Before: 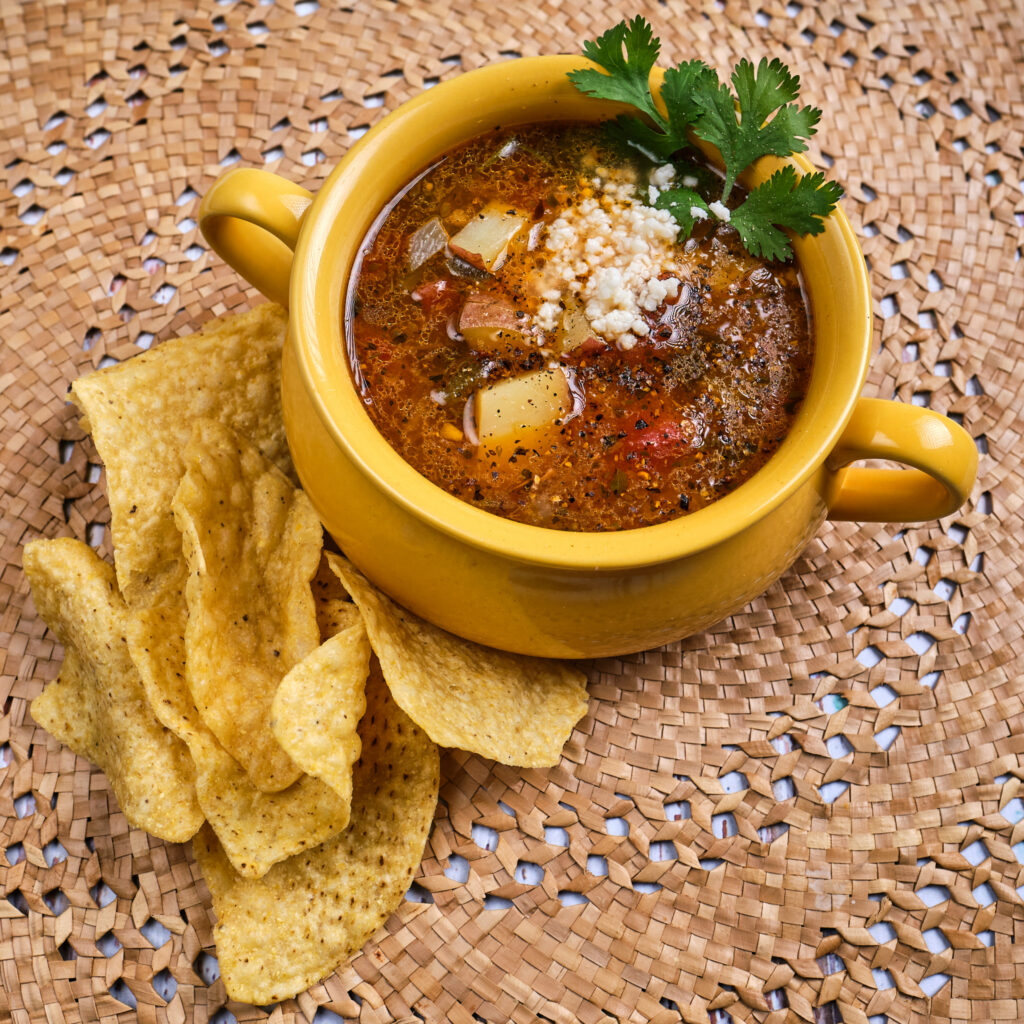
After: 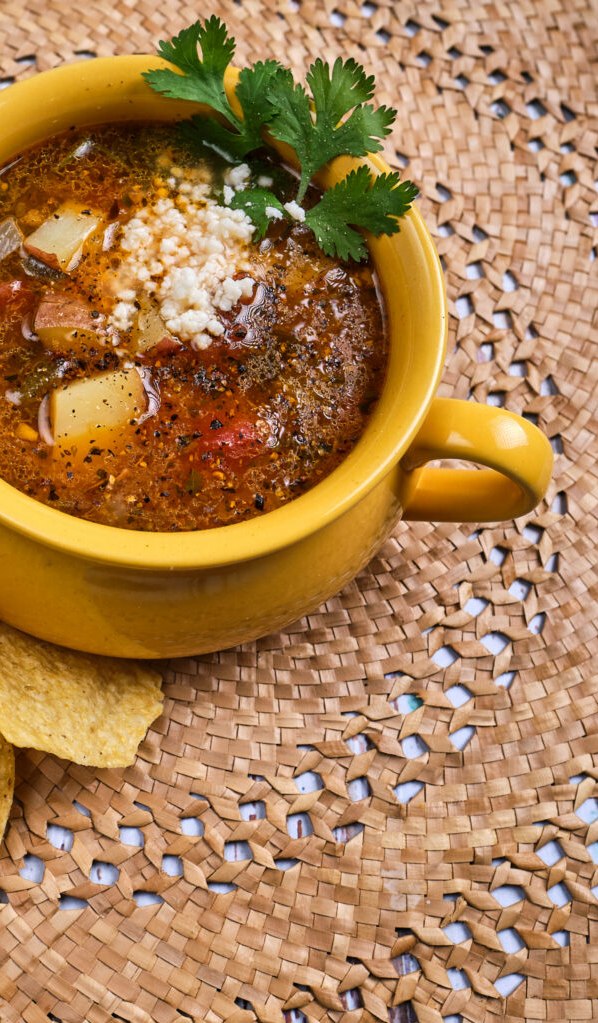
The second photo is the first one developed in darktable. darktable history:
crop: left 41.574%
